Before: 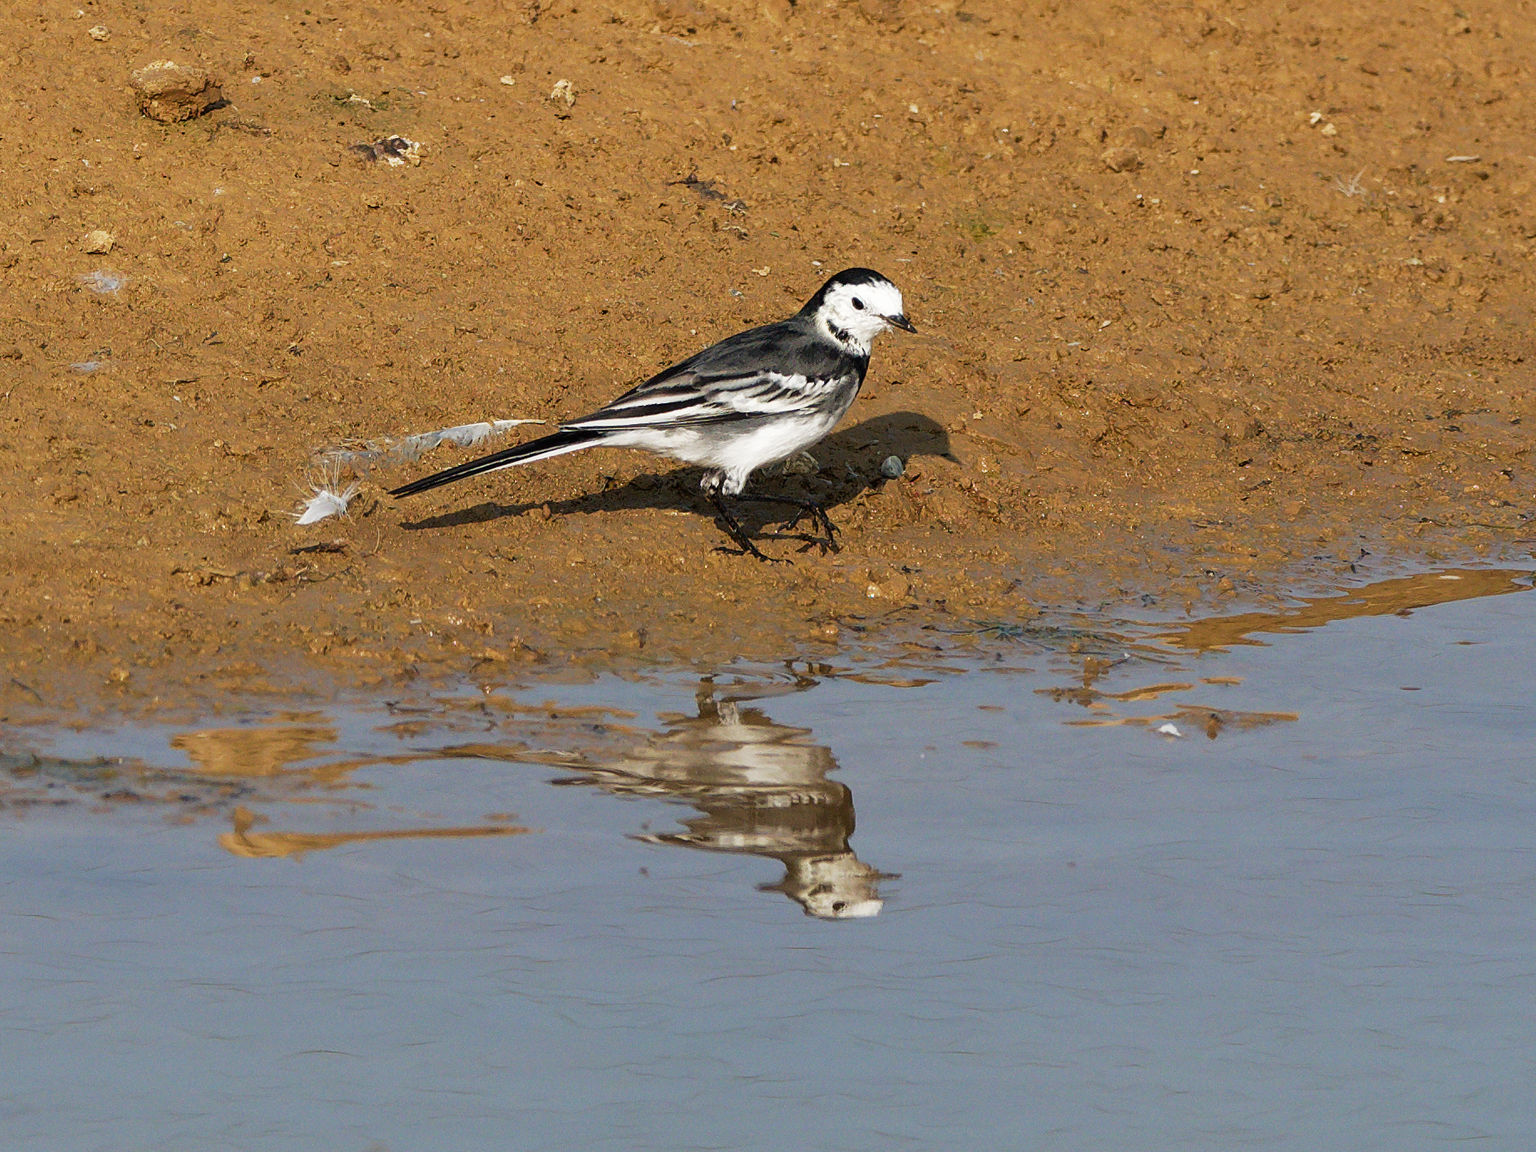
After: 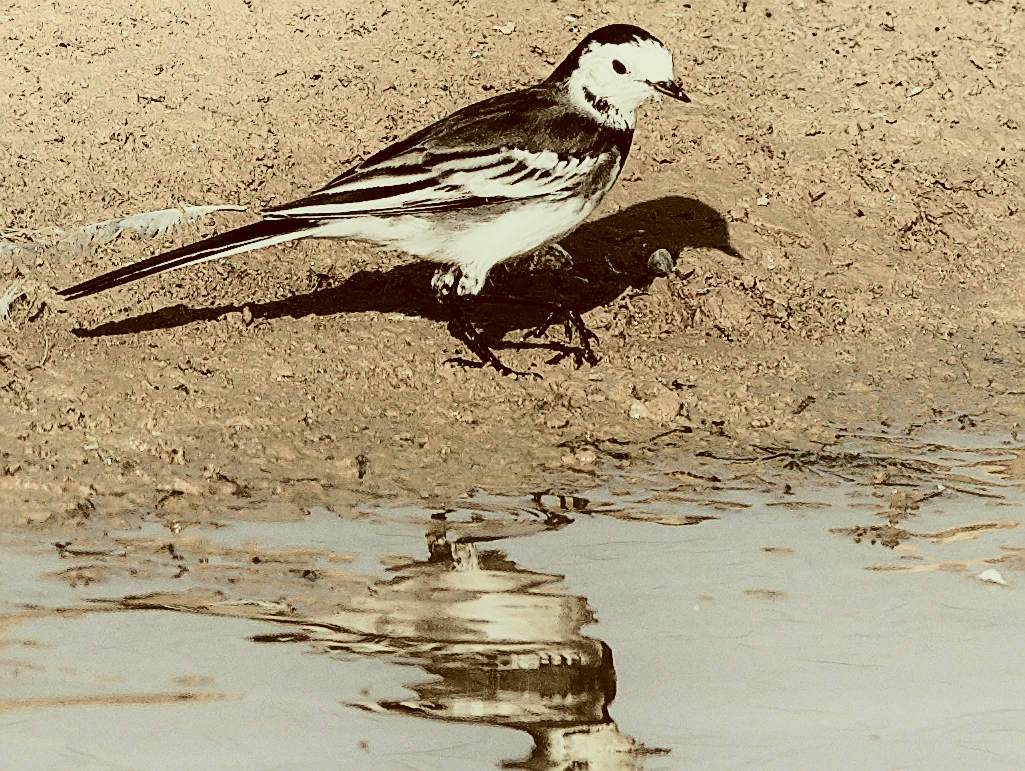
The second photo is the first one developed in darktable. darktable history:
filmic rgb: black relative exposure -5.14 EV, white relative exposure 3.96 EV, threshold 3.01 EV, hardness 2.9, contrast 1.297, highlights saturation mix -30.88%, color science v5 (2021), iterations of high-quality reconstruction 0, contrast in shadows safe, contrast in highlights safe, enable highlight reconstruction true
tone curve: curves: ch0 [(0, 0) (0.003, 0.039) (0.011, 0.042) (0.025, 0.048) (0.044, 0.058) (0.069, 0.071) (0.1, 0.089) (0.136, 0.114) (0.177, 0.146) (0.224, 0.199) (0.277, 0.27) (0.335, 0.364) (0.399, 0.47) (0.468, 0.566) (0.543, 0.643) (0.623, 0.73) (0.709, 0.8) (0.801, 0.863) (0.898, 0.925) (1, 1)], color space Lab, linked channels, preserve colors none
shadows and highlights: shadows -54.06, highlights 84.45, shadows color adjustment 99.13%, highlights color adjustment 0.206%, soften with gaussian
exposure: black level correction 0.002, compensate highlight preservation false
sharpen: on, module defaults
crop and rotate: left 22.168%, top 21.542%, right 21.979%, bottom 22.461%
color correction: highlights a* -6.1, highlights b* 9.34, shadows a* 10.24, shadows b* 23.76
